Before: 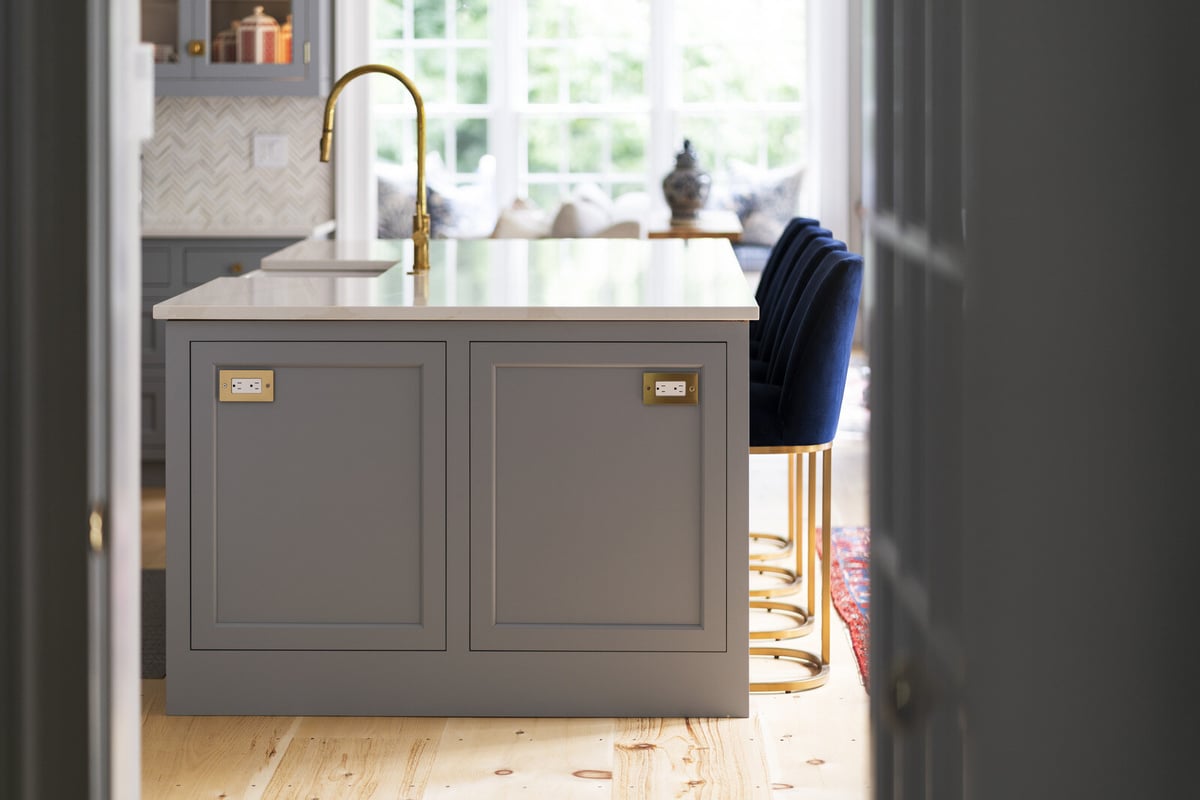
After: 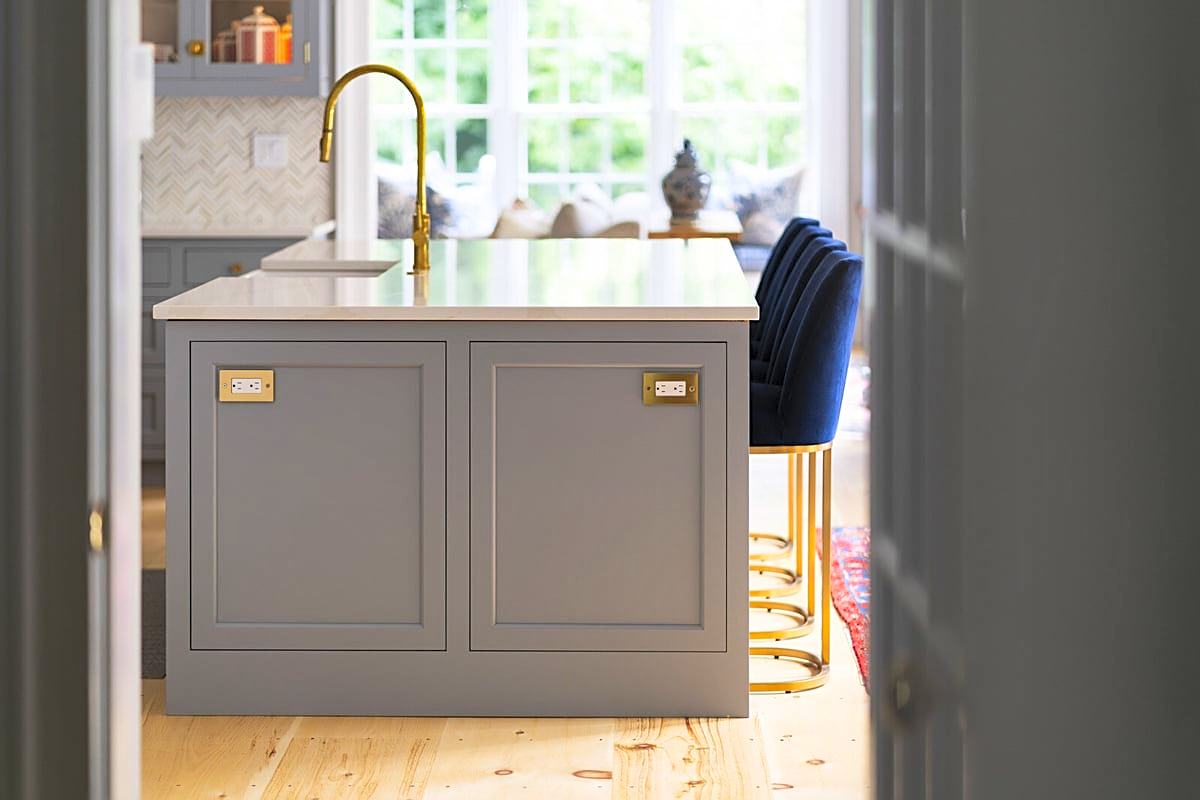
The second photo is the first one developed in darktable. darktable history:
sharpen: on, module defaults
shadows and highlights: shadows 40.13, highlights -59.84
contrast brightness saturation: contrast 0.239, brightness 0.245, saturation 0.372
